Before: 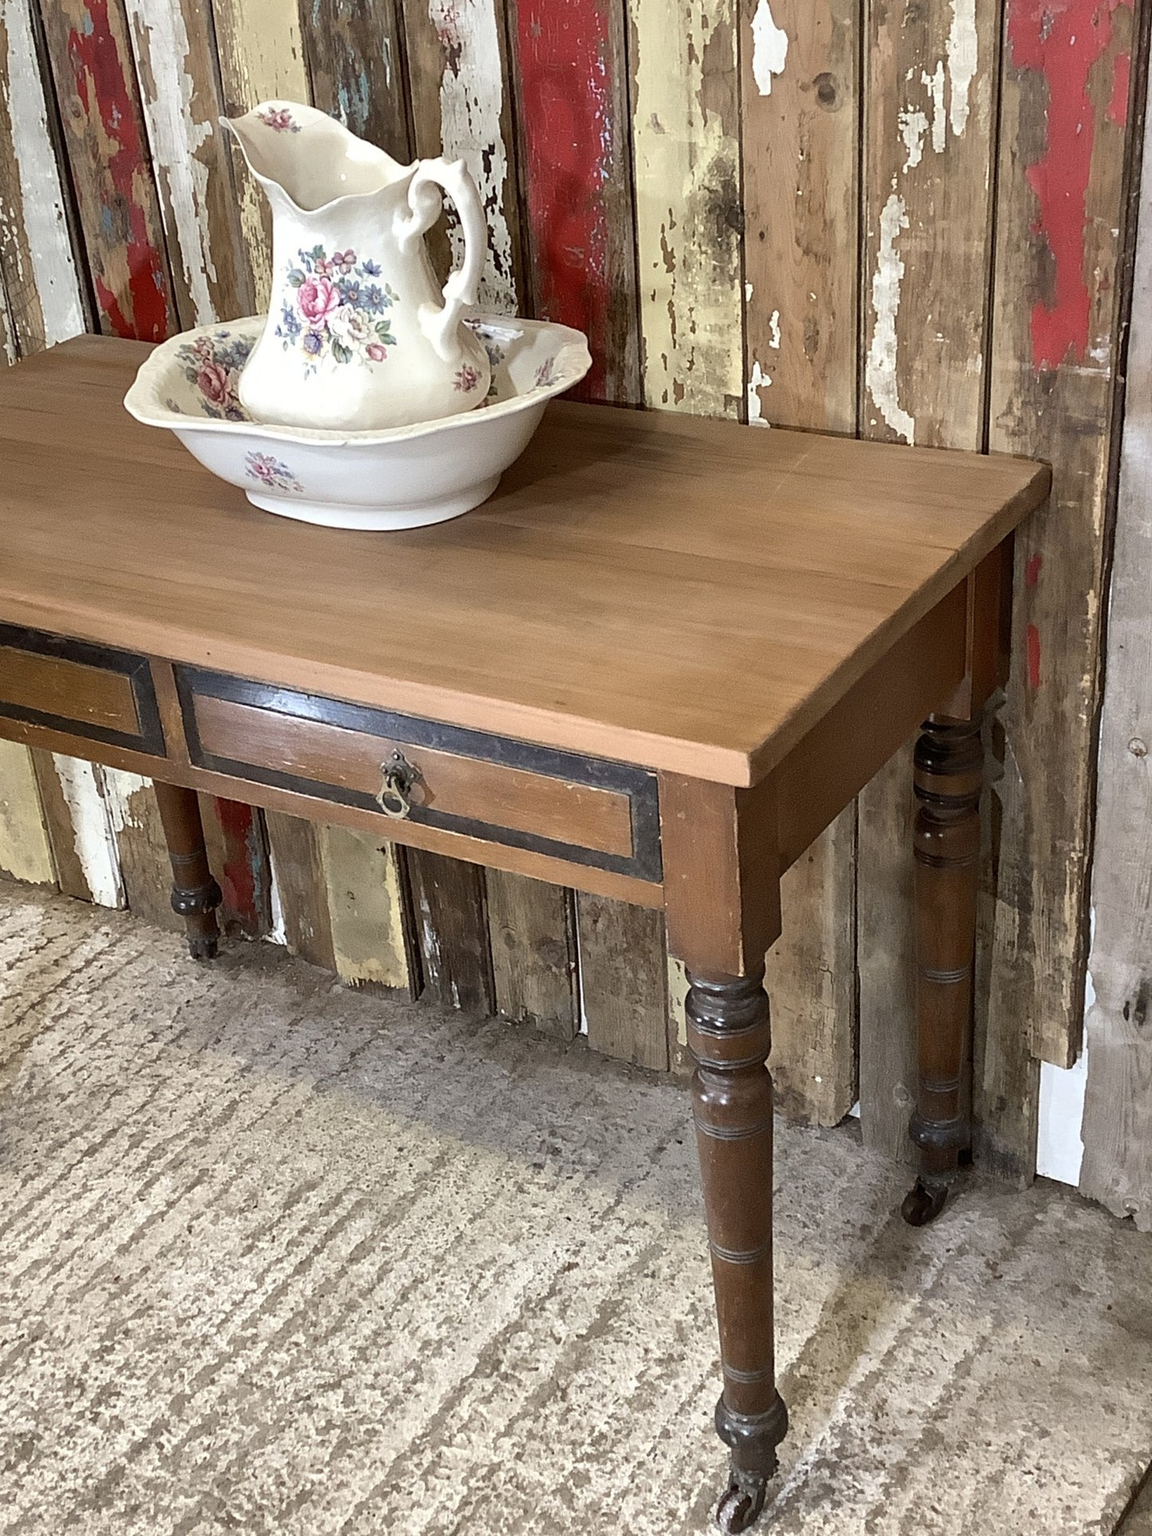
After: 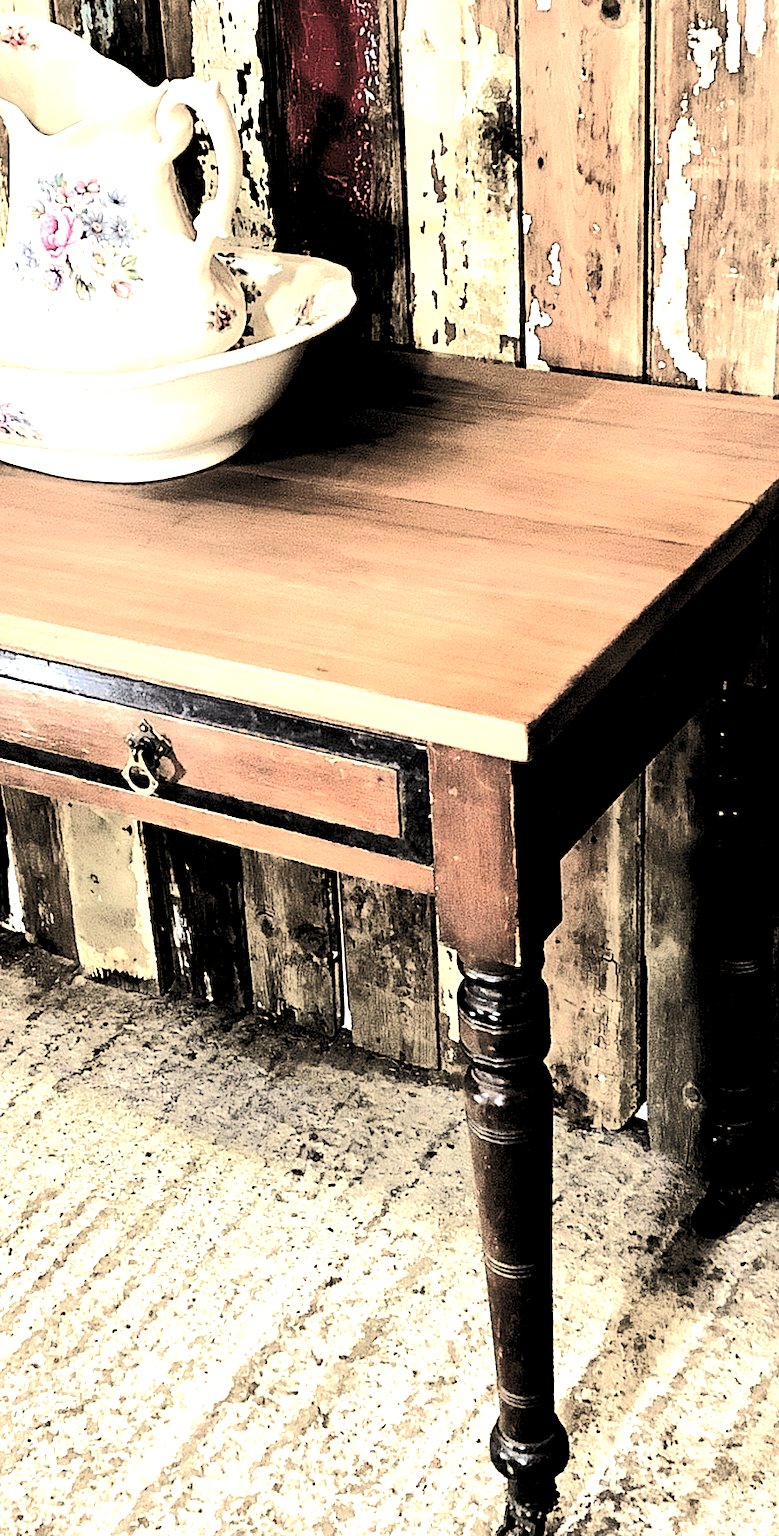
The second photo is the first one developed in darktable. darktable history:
crop and rotate: left 22.918%, top 5.629%, right 14.711%, bottom 2.247%
levels: levels [0.514, 0.759, 1]
white balance: red 1.029, blue 0.92
tone curve: curves: ch0 [(0, 0) (0.105, 0.044) (0.195, 0.128) (0.283, 0.283) (0.384, 0.404) (0.485, 0.531) (0.638, 0.681) (0.795, 0.879) (1, 0.977)]; ch1 [(0, 0) (0.161, 0.092) (0.35, 0.33) (0.379, 0.401) (0.456, 0.469) (0.498, 0.503) (0.531, 0.537) (0.596, 0.621) (0.635, 0.671) (1, 1)]; ch2 [(0, 0) (0.371, 0.362) (0.437, 0.437) (0.483, 0.484) (0.53, 0.515) (0.56, 0.58) (0.622, 0.606) (1, 1)], color space Lab, independent channels, preserve colors none
exposure: black level correction 0, exposure 1.45 EV, compensate exposure bias true, compensate highlight preservation false
